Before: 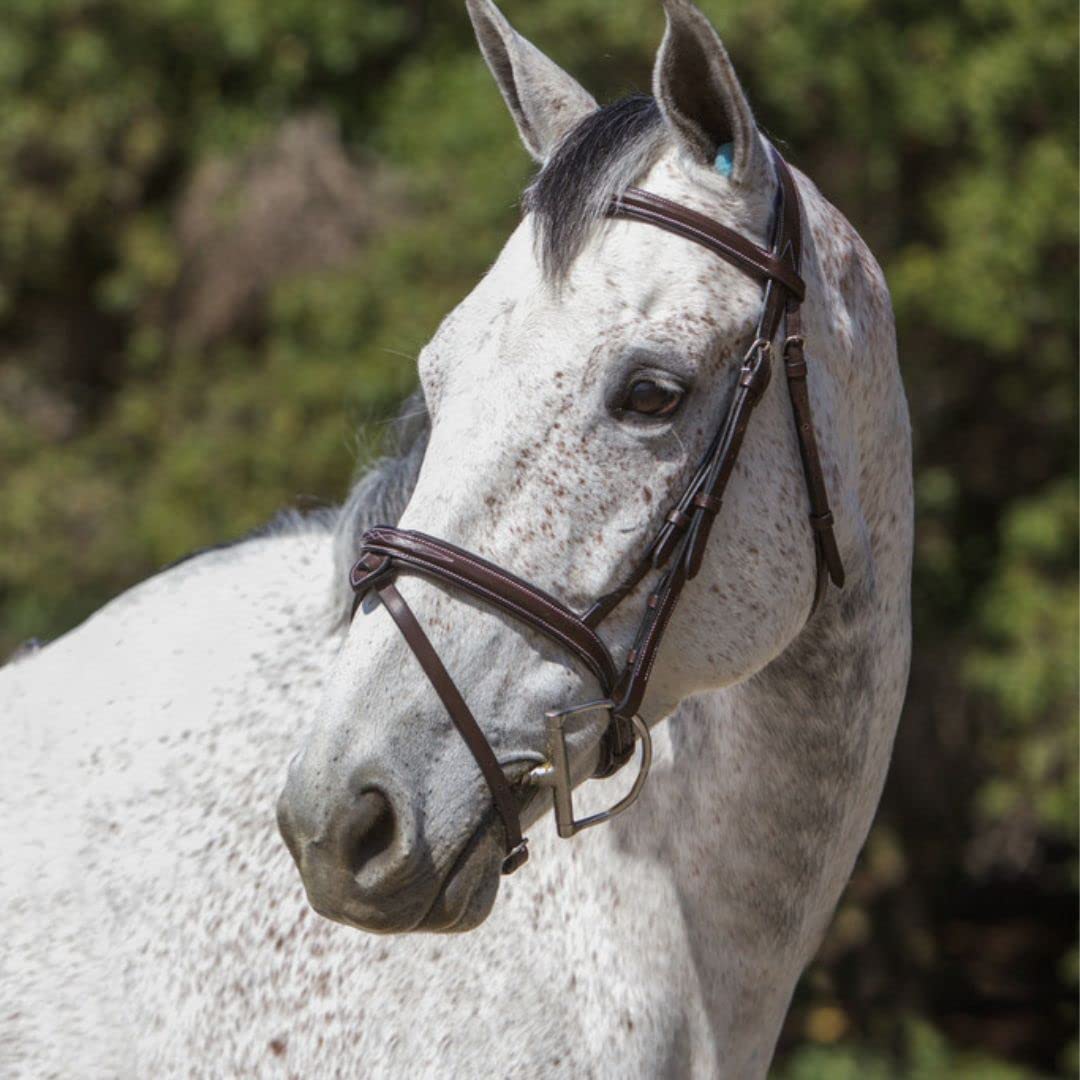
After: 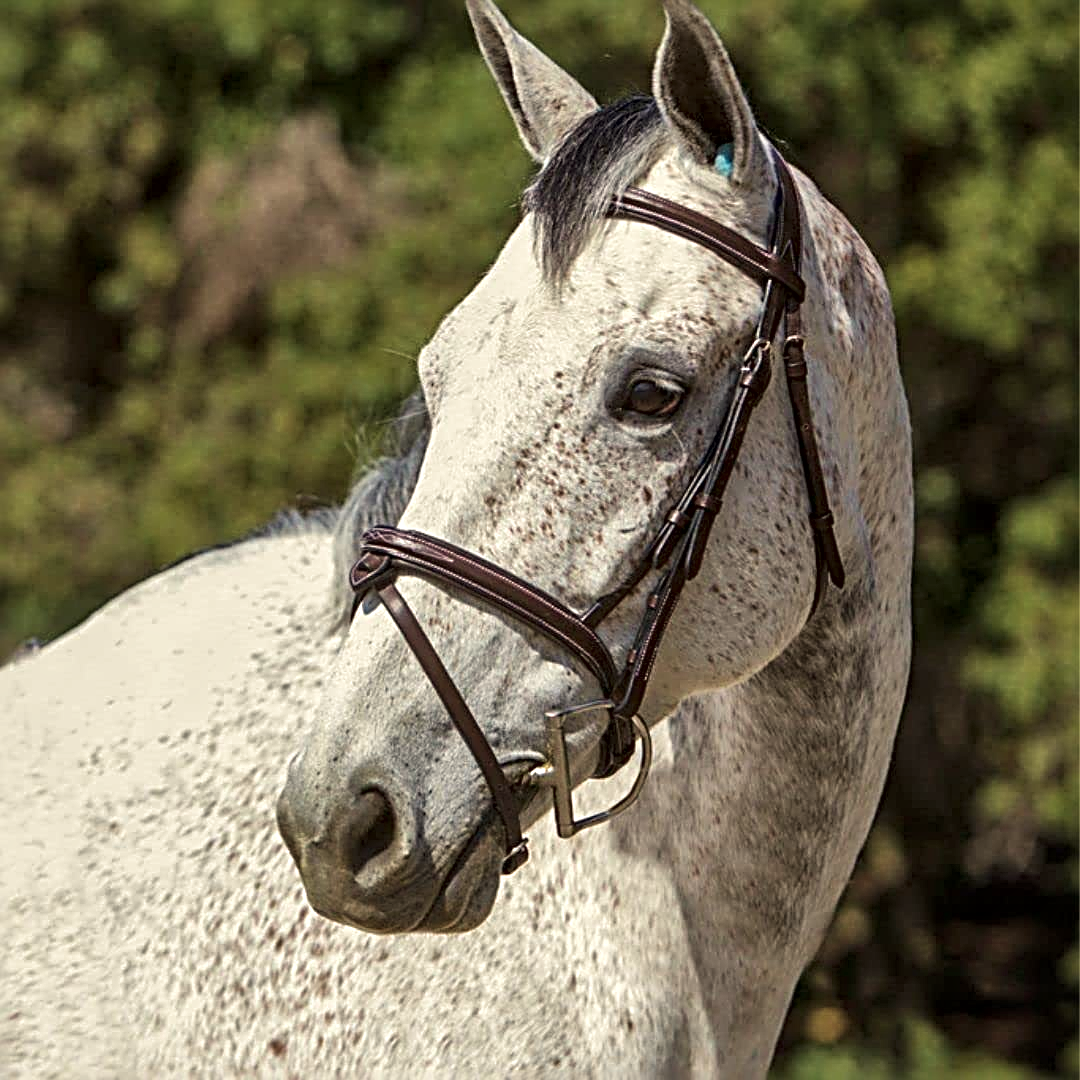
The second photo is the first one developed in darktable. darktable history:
velvia: on, module defaults
white balance: red 1.029, blue 0.92
local contrast: mode bilateral grid, contrast 20, coarseness 50, detail 150%, midtone range 0.2
sharpen: radius 3.69, amount 0.928
